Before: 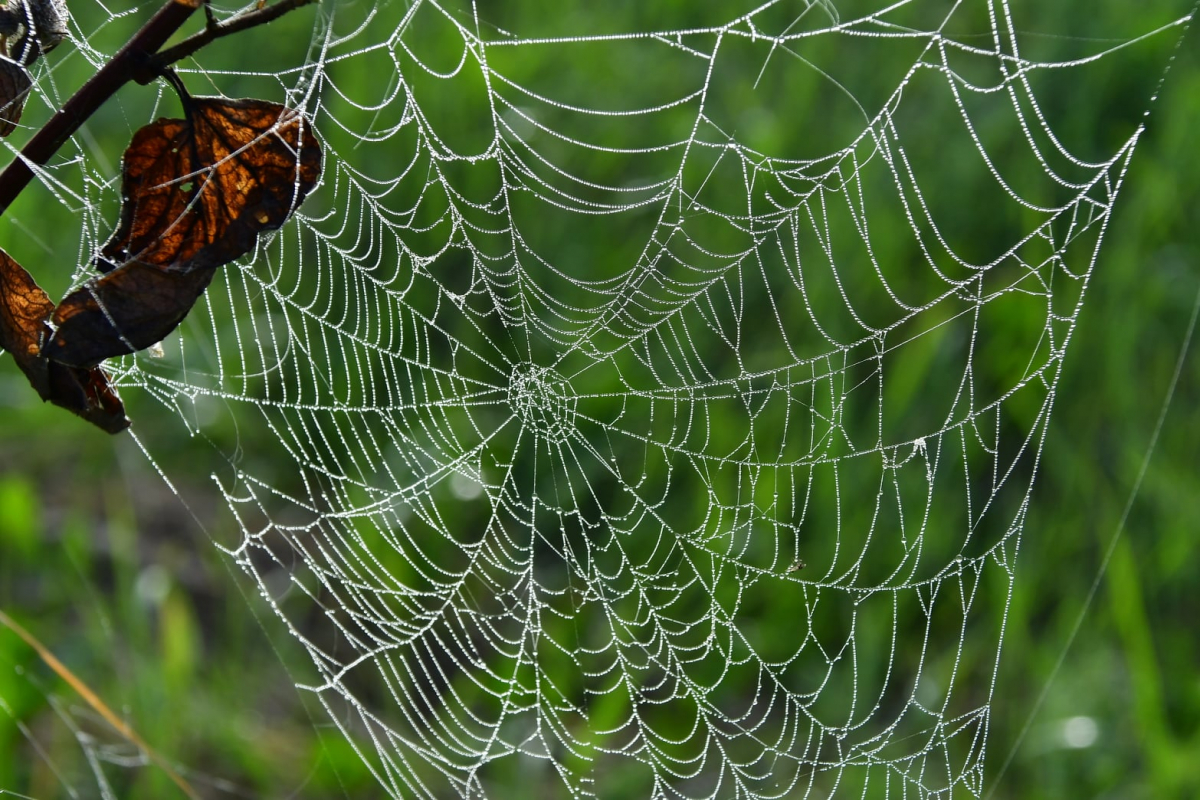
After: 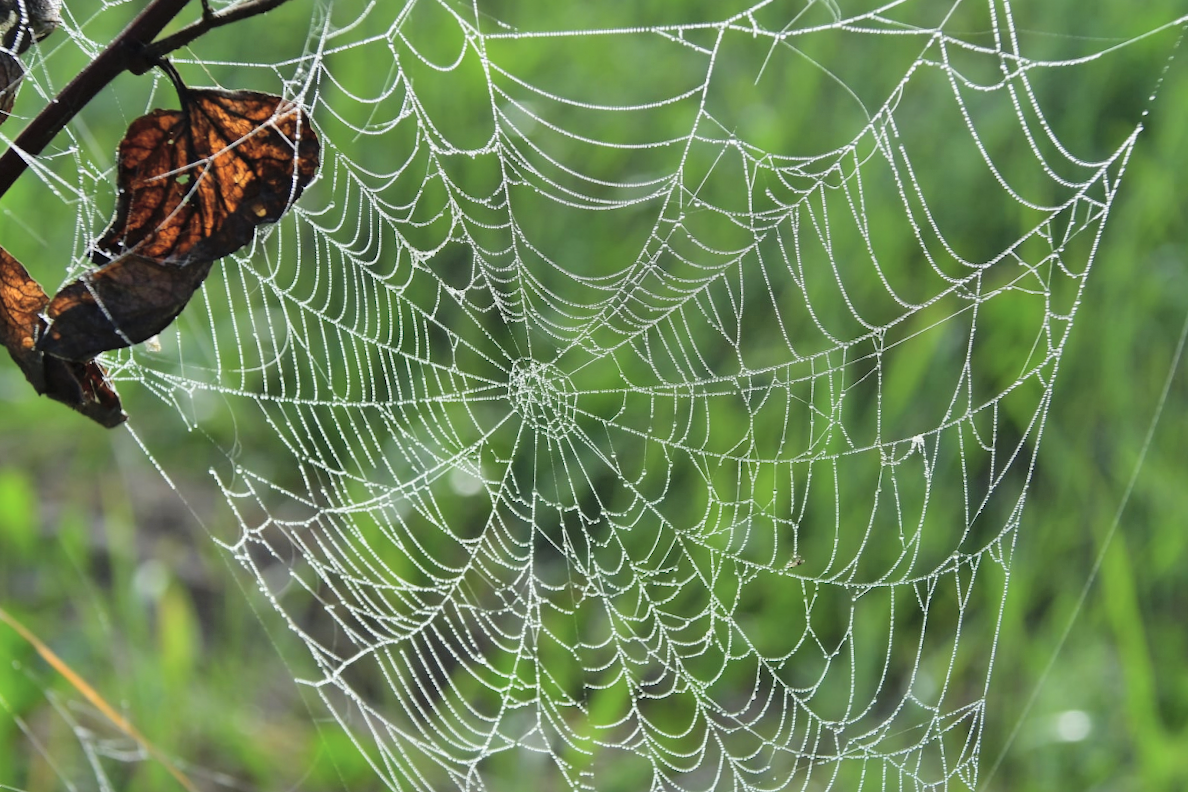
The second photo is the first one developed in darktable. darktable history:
rotate and perspective: rotation 0.174°, lens shift (vertical) 0.013, lens shift (horizontal) 0.019, shear 0.001, automatic cropping original format, crop left 0.007, crop right 0.991, crop top 0.016, crop bottom 0.997
global tonemap: drago (0.7, 100)
